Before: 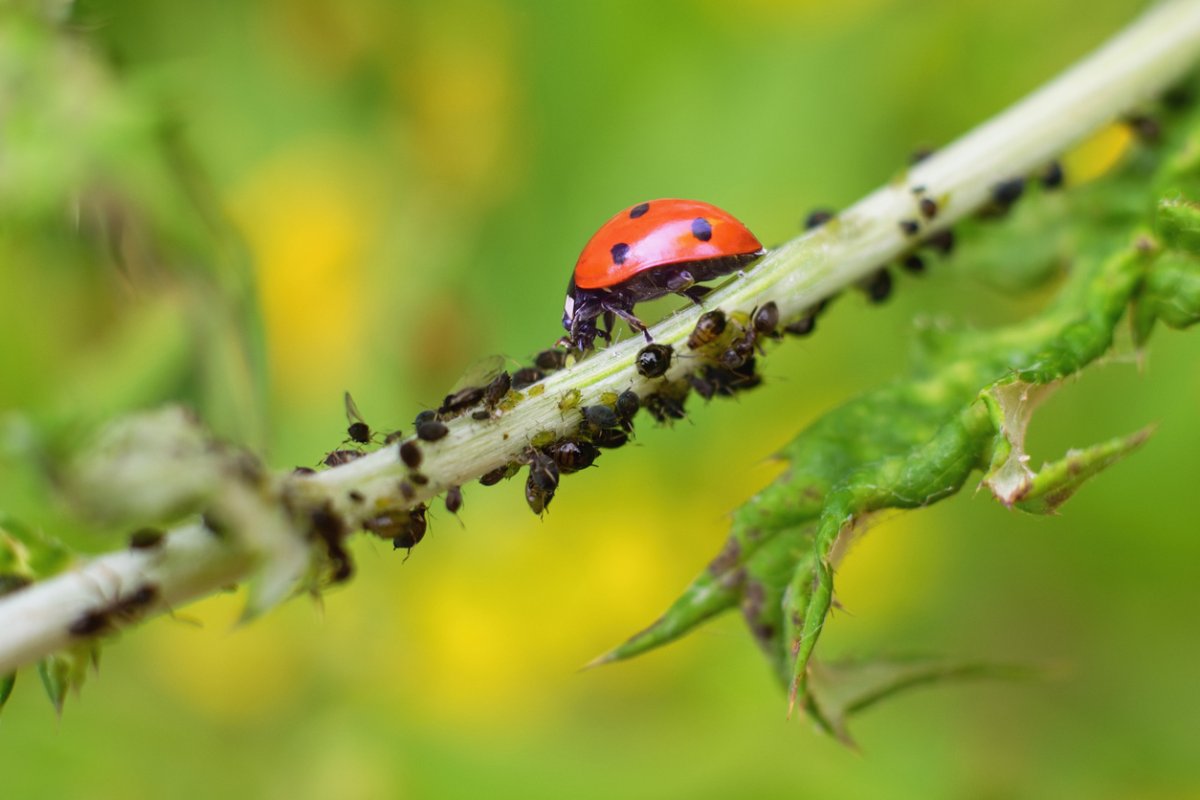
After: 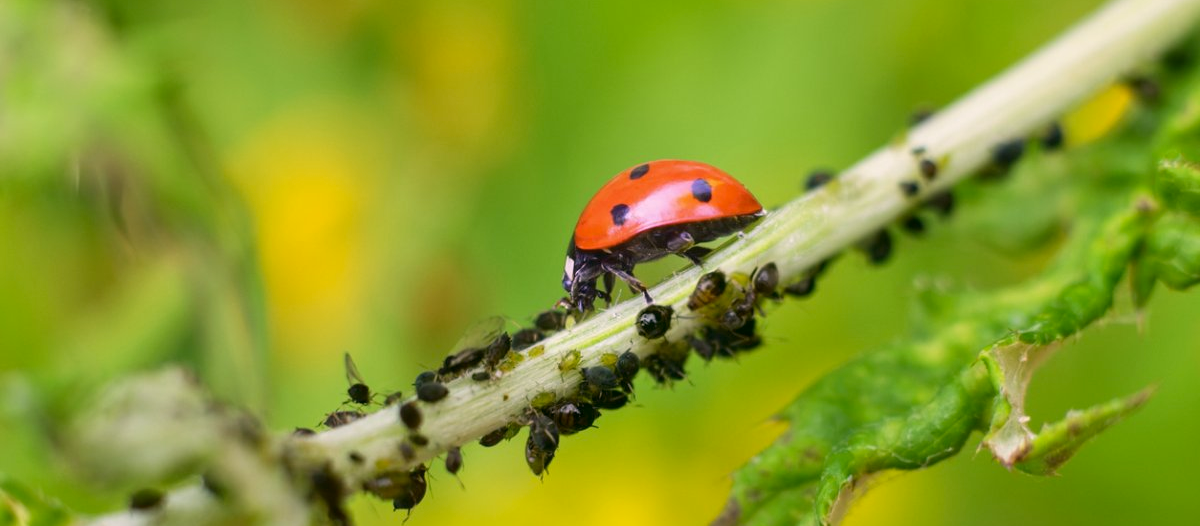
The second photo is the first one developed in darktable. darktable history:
color correction: highlights a* 4, highlights b* 4.96, shadows a* -8.01, shadows b* 4.61
crop and rotate: top 4.971%, bottom 29.274%
